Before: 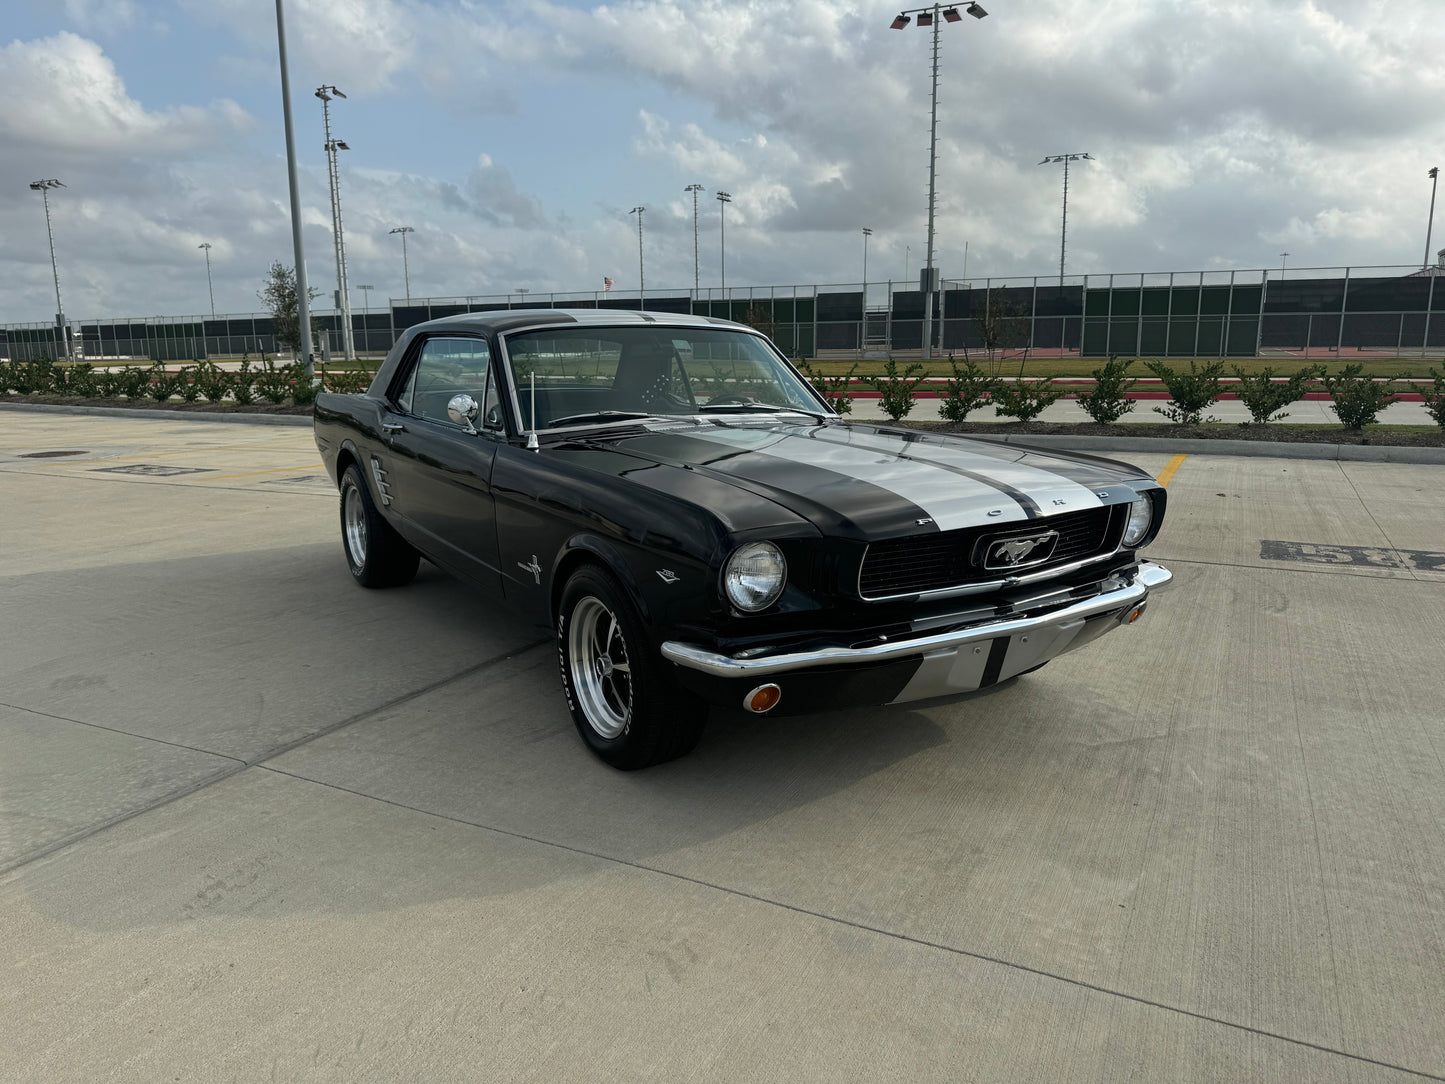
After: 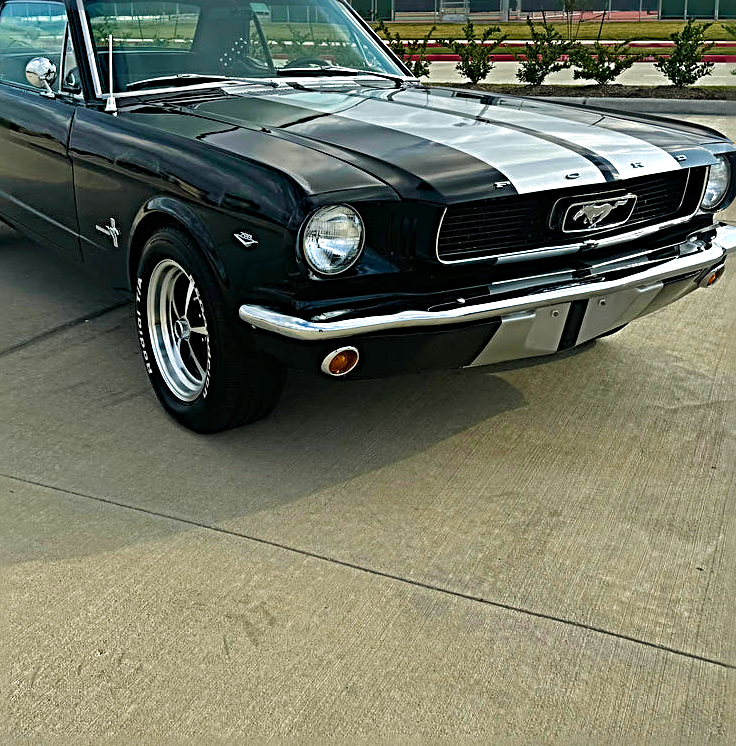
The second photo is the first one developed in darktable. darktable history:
color balance rgb: perceptual saturation grading › global saturation 25%, perceptual saturation grading › highlights -50%, perceptual saturation grading › shadows 30%, perceptual brilliance grading › global brilliance 12%, global vibrance 20%
sharpen: radius 3.69, amount 0.928
crop and rotate: left 29.237%, top 31.152%, right 19.807%
shadows and highlights: shadows 60, highlights -60.23, soften with gaussian
velvia: strength 39.63%
